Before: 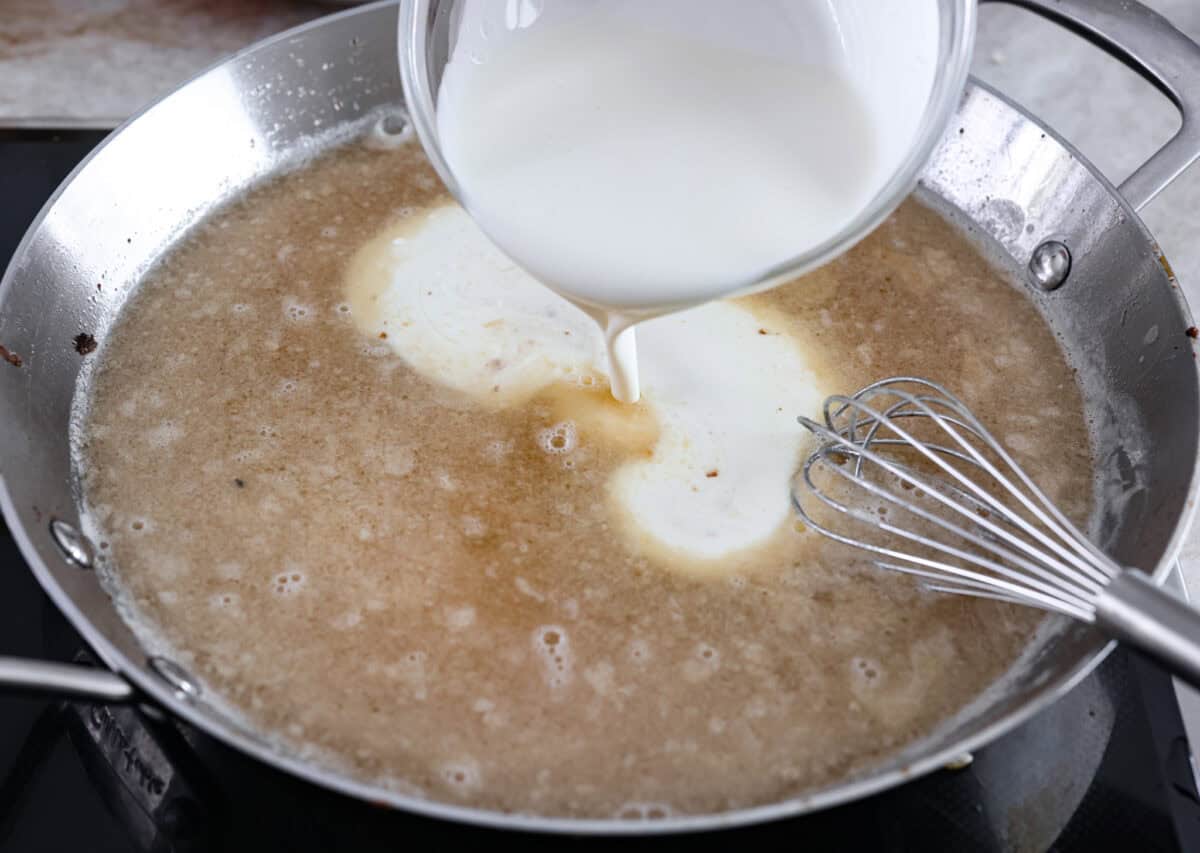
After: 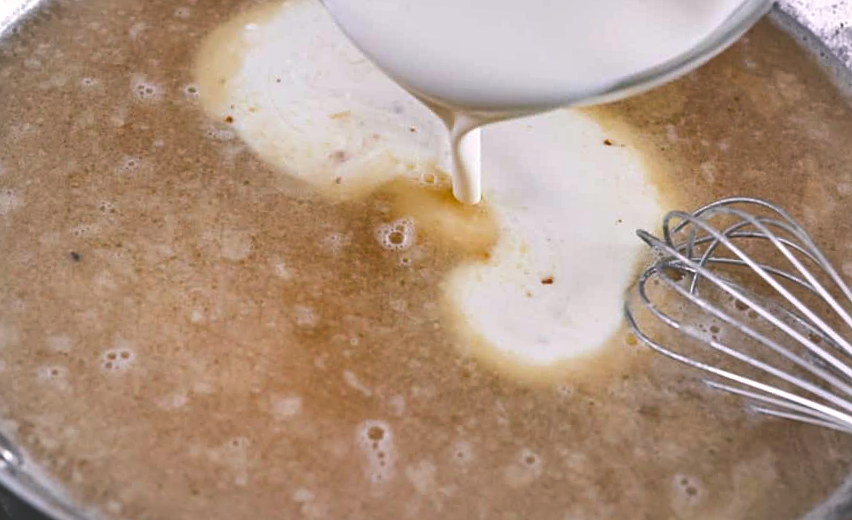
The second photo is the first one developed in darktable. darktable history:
shadows and highlights: highlights color adjustment 48.96%, low approximation 0.01, soften with gaussian
exposure: black level correction -0.041, exposure 0.064 EV, compensate exposure bias true, compensate highlight preservation false
color balance rgb: shadows lift › chroma 0.892%, shadows lift › hue 111.17°, highlights gain › chroma 0.934%, highlights gain › hue 28.35°, global offset › luminance -0.875%, linear chroma grading › shadows -7.869%, linear chroma grading › global chroma 9.686%, perceptual saturation grading › global saturation -12.749%
crop and rotate: angle -4.04°, left 9.888%, top 21.036%, right 12.196%, bottom 12.052%
sharpen: amount 0.211
contrast brightness saturation: brightness -0.027, saturation 0.344
